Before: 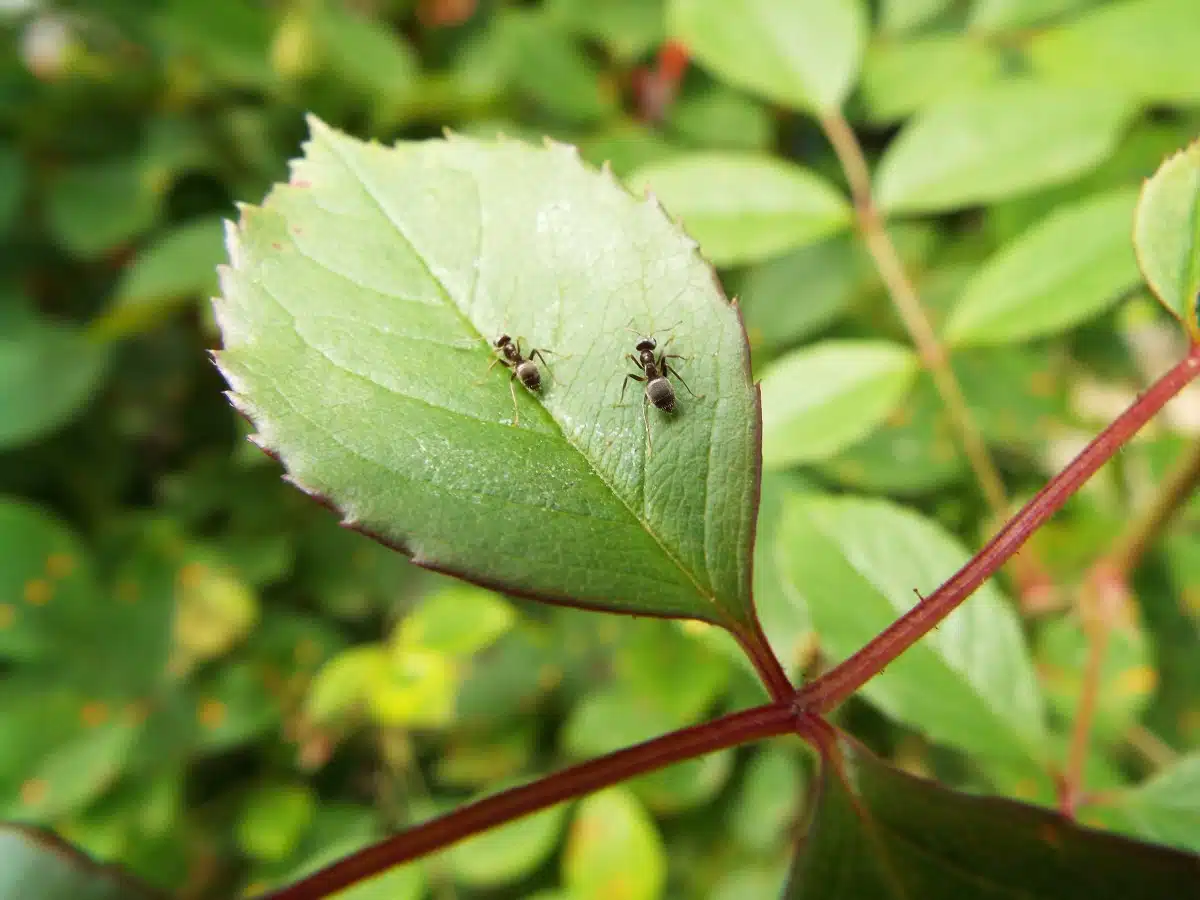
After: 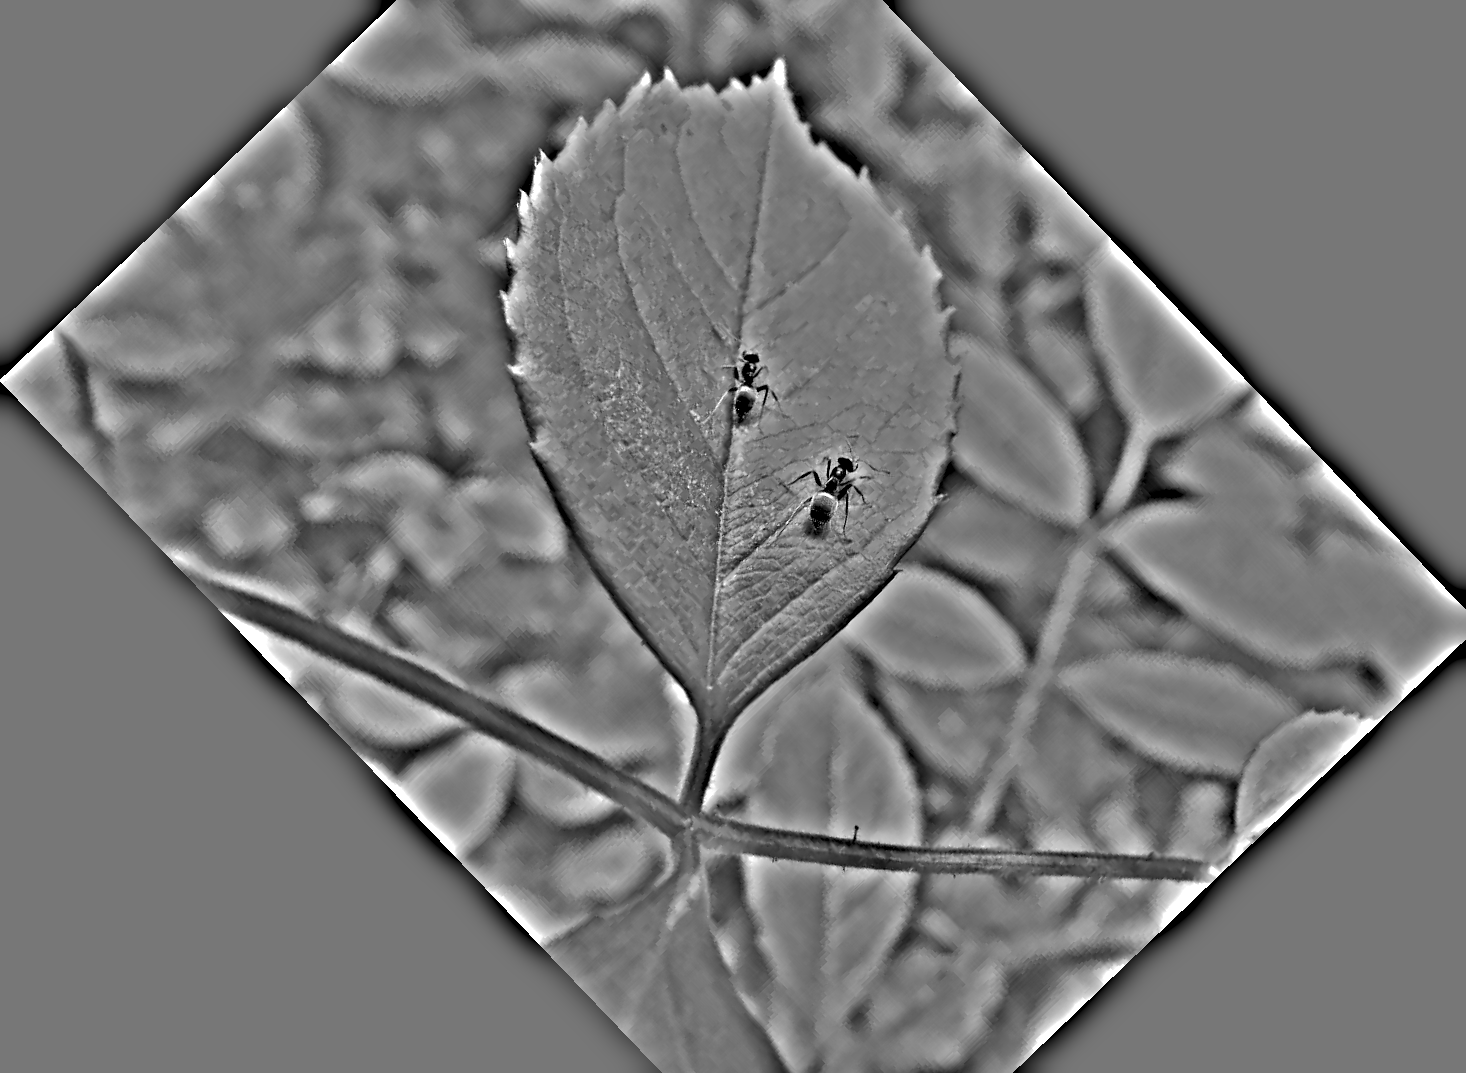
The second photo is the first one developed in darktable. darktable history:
crop and rotate: angle -46.26°, top 16.234%, right 0.912%, bottom 11.704%
highpass: on, module defaults
shadows and highlights: shadows 40, highlights -60
